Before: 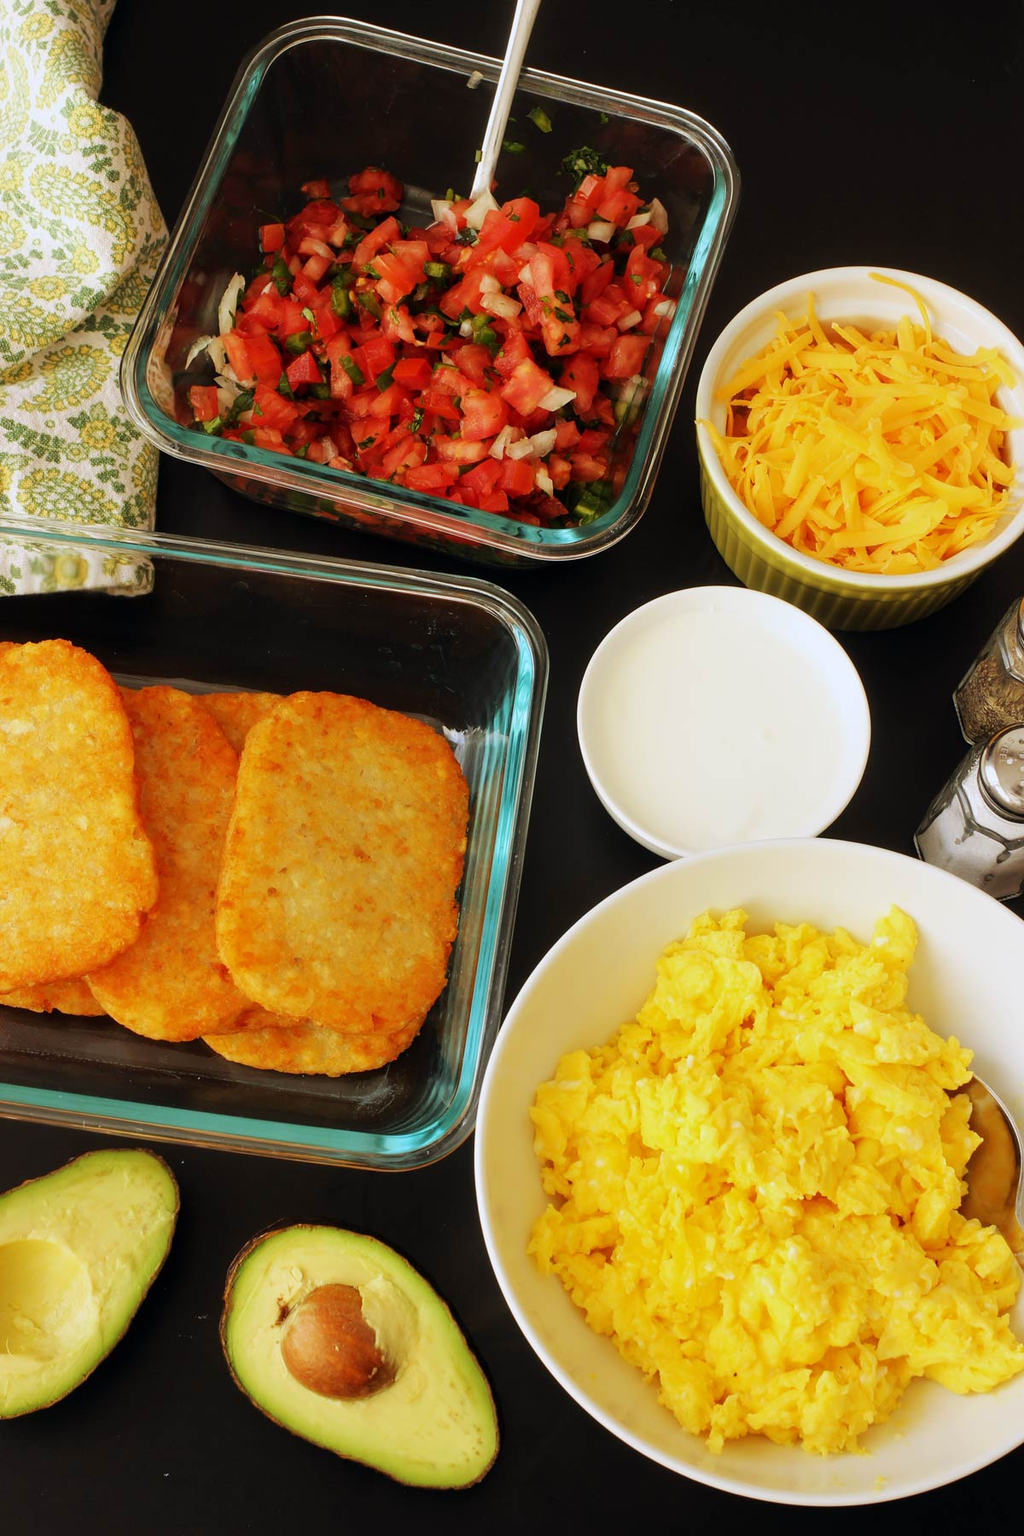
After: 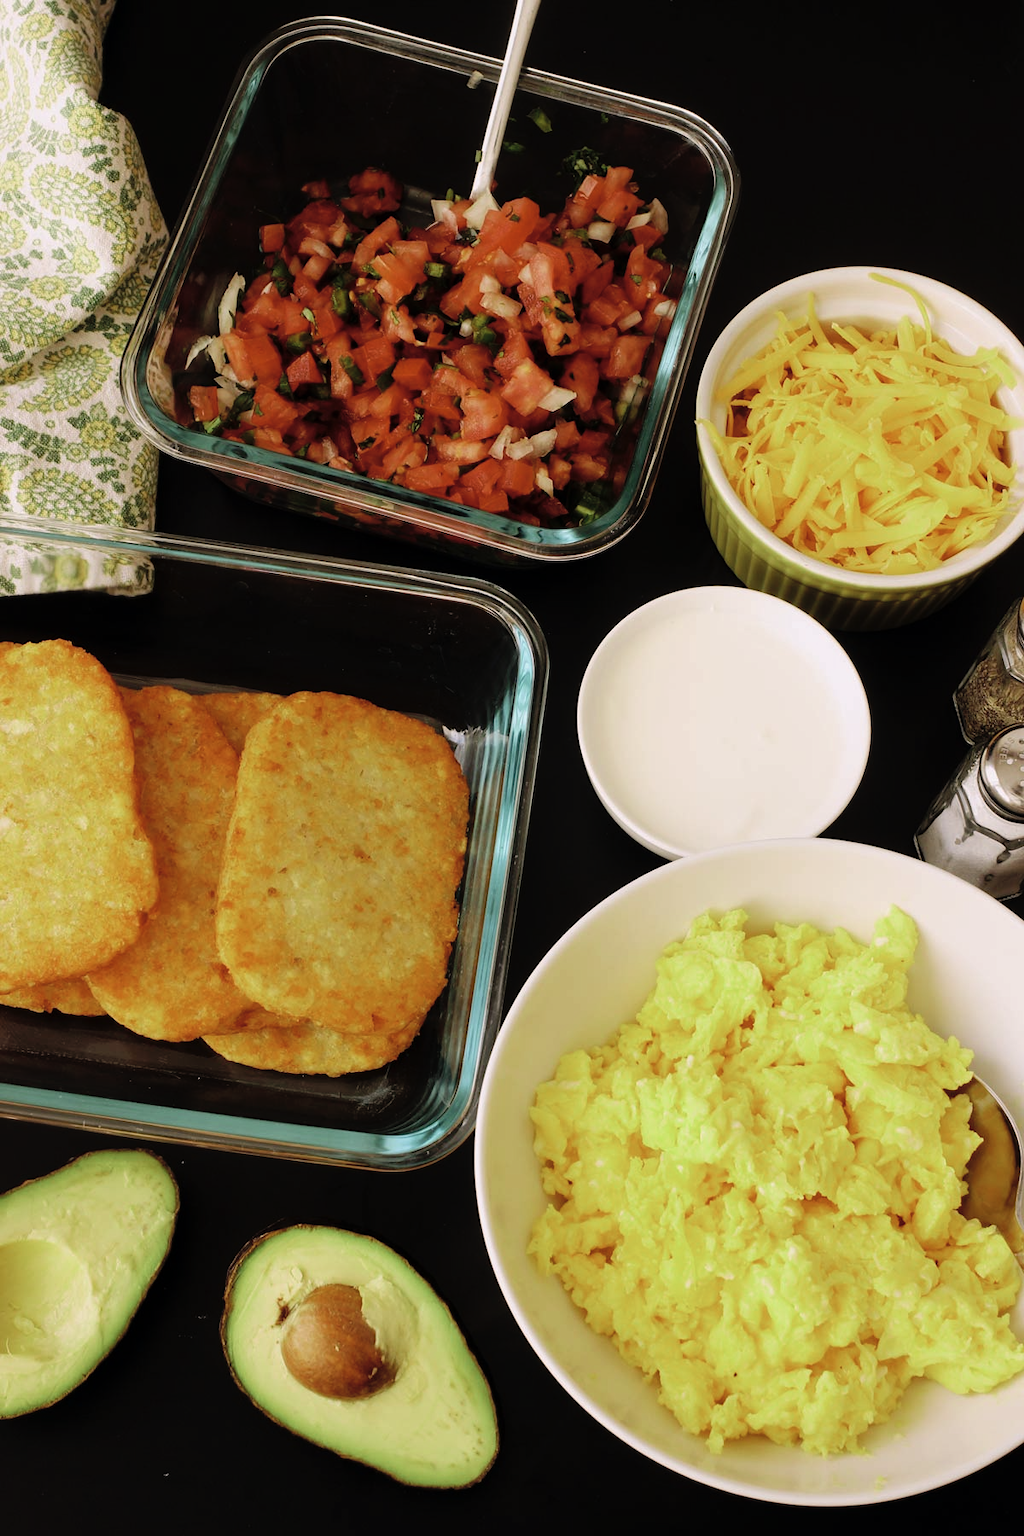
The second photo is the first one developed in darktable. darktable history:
color zones: curves: ch2 [(0, 0.5) (0.143, 0.517) (0.286, 0.571) (0.429, 0.522) (0.571, 0.5) (0.714, 0.5) (0.857, 0.5) (1, 0.5)]
color correction: highlights a* 5.59, highlights b* 5.24, saturation 0.68
tone curve: curves: ch0 [(0, 0) (0.003, 0.001) (0.011, 0.004) (0.025, 0.011) (0.044, 0.021) (0.069, 0.028) (0.1, 0.036) (0.136, 0.051) (0.177, 0.085) (0.224, 0.127) (0.277, 0.193) (0.335, 0.266) (0.399, 0.338) (0.468, 0.419) (0.543, 0.504) (0.623, 0.593) (0.709, 0.689) (0.801, 0.784) (0.898, 0.888) (1, 1)], preserve colors none
contrast brightness saturation: saturation -0.05
